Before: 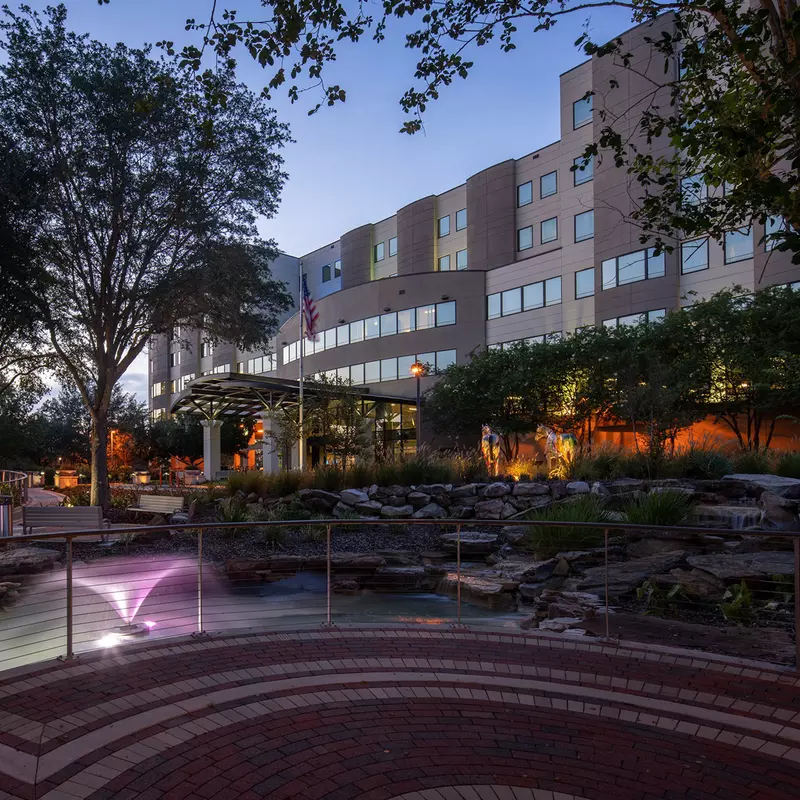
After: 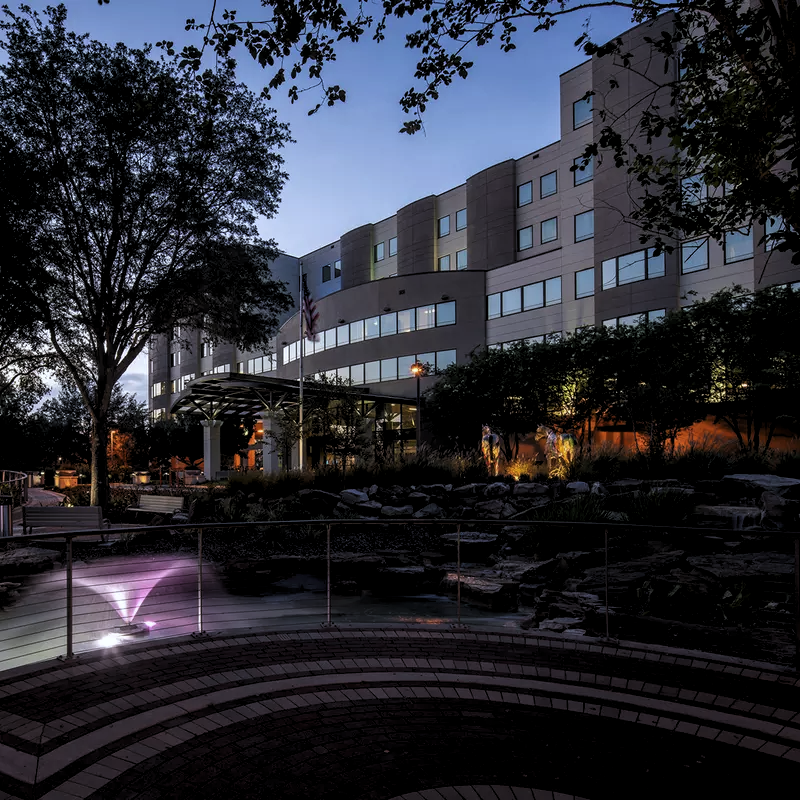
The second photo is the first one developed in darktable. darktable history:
color calibration: x 0.355, y 0.367, temperature 4700.38 K
levels: levels [0.116, 0.574, 1]
